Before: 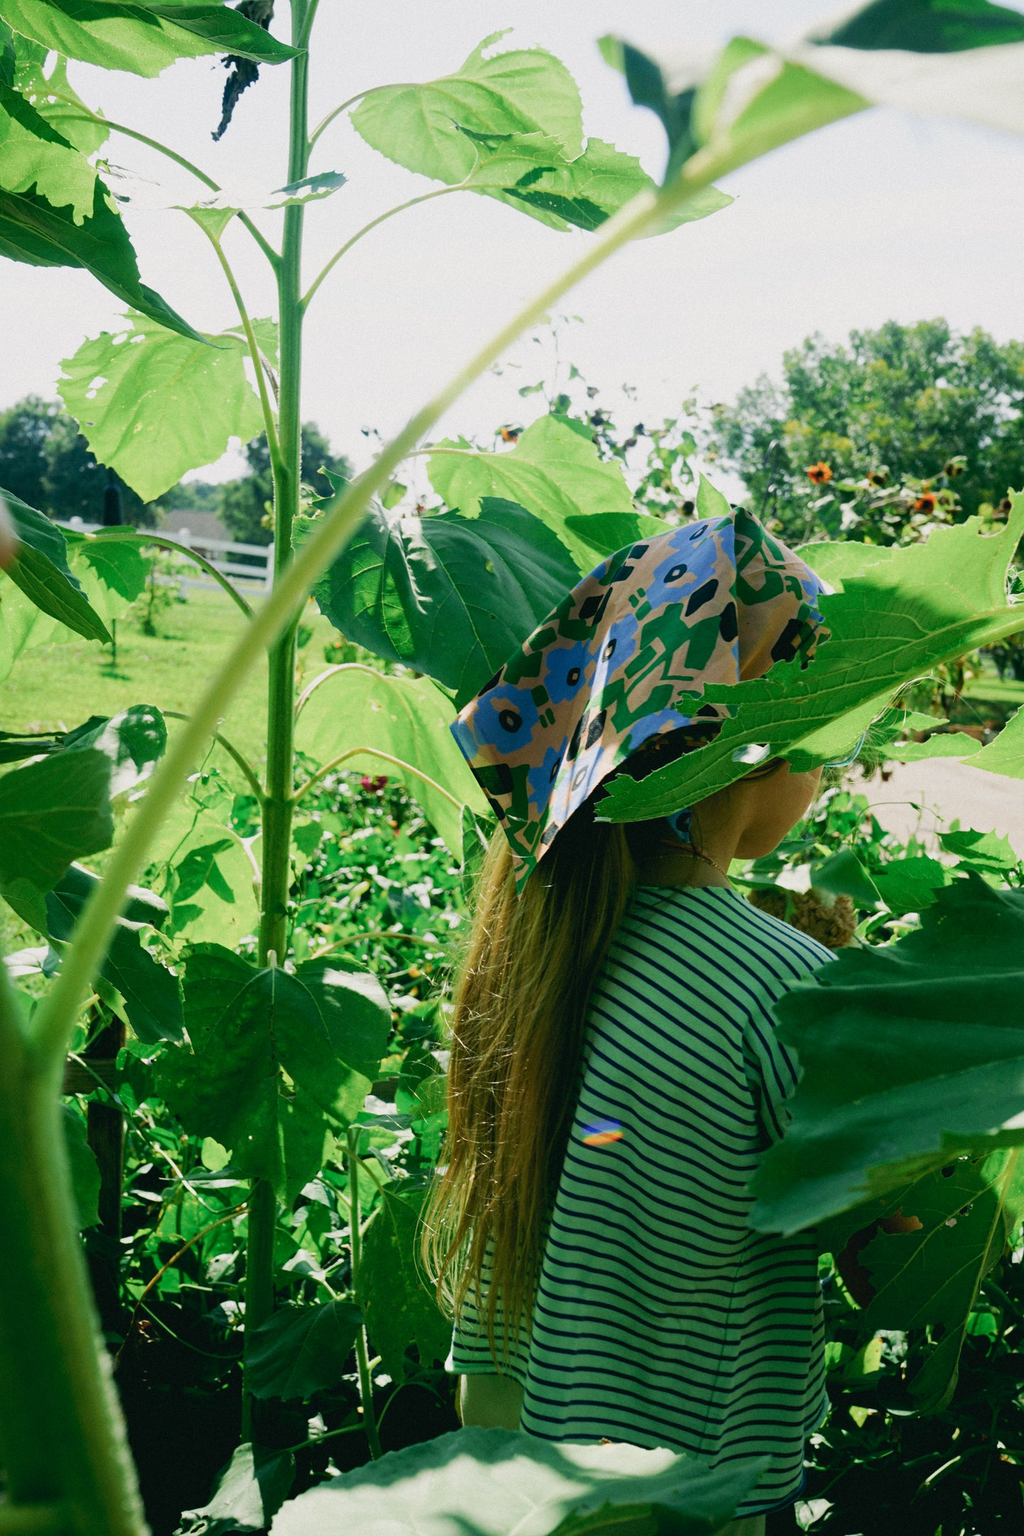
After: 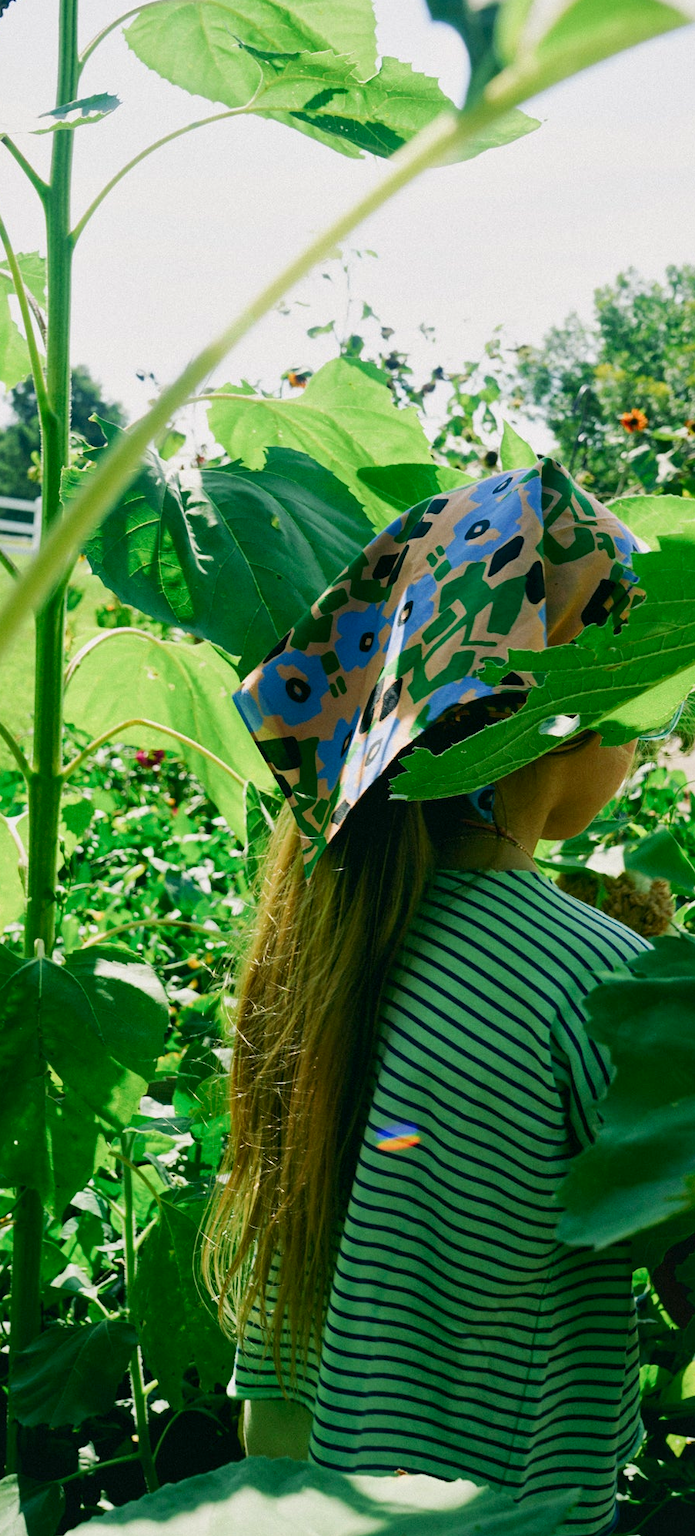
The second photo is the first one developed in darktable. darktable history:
contrast brightness saturation: contrast 0.037, saturation 0.155
local contrast: mode bilateral grid, contrast 21, coarseness 49, detail 119%, midtone range 0.2
tone equalizer: on, module defaults
crop and rotate: left 23.103%, top 5.626%, right 14.276%, bottom 2.307%
